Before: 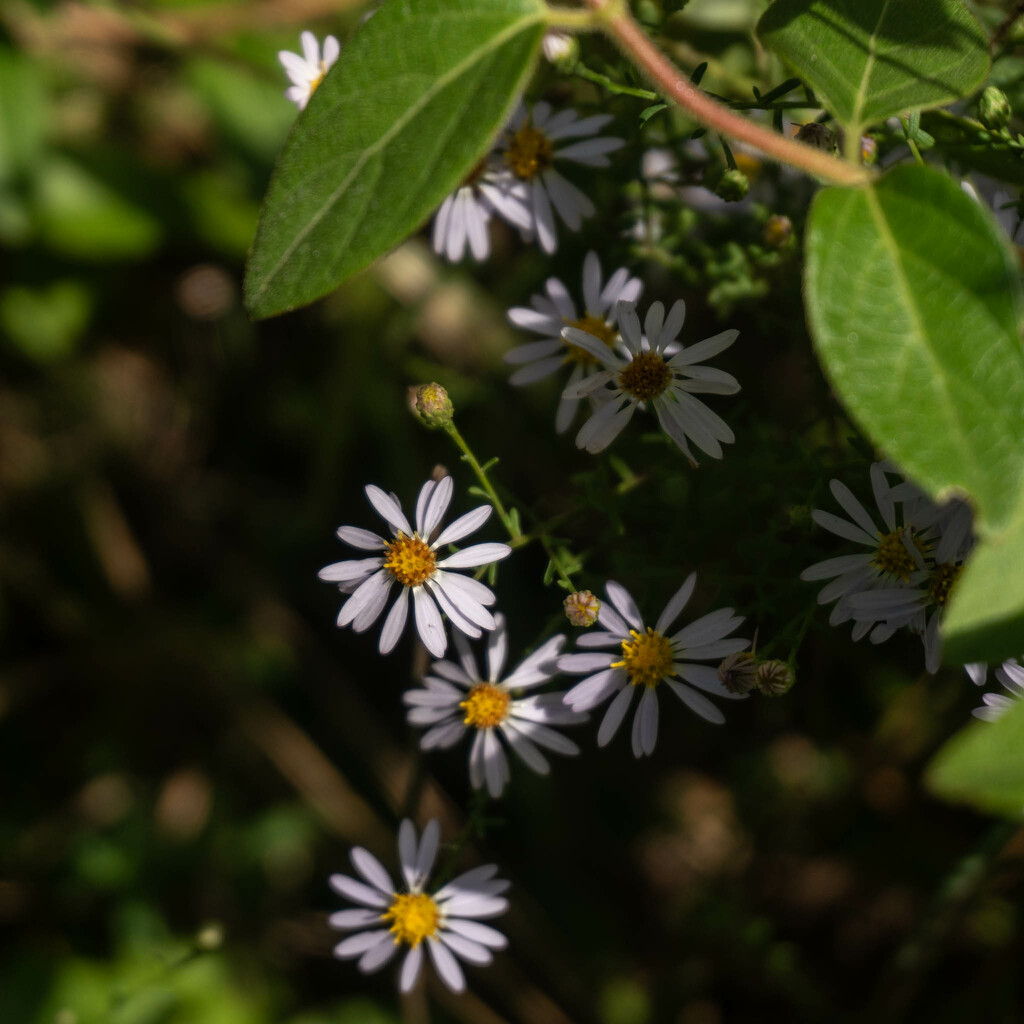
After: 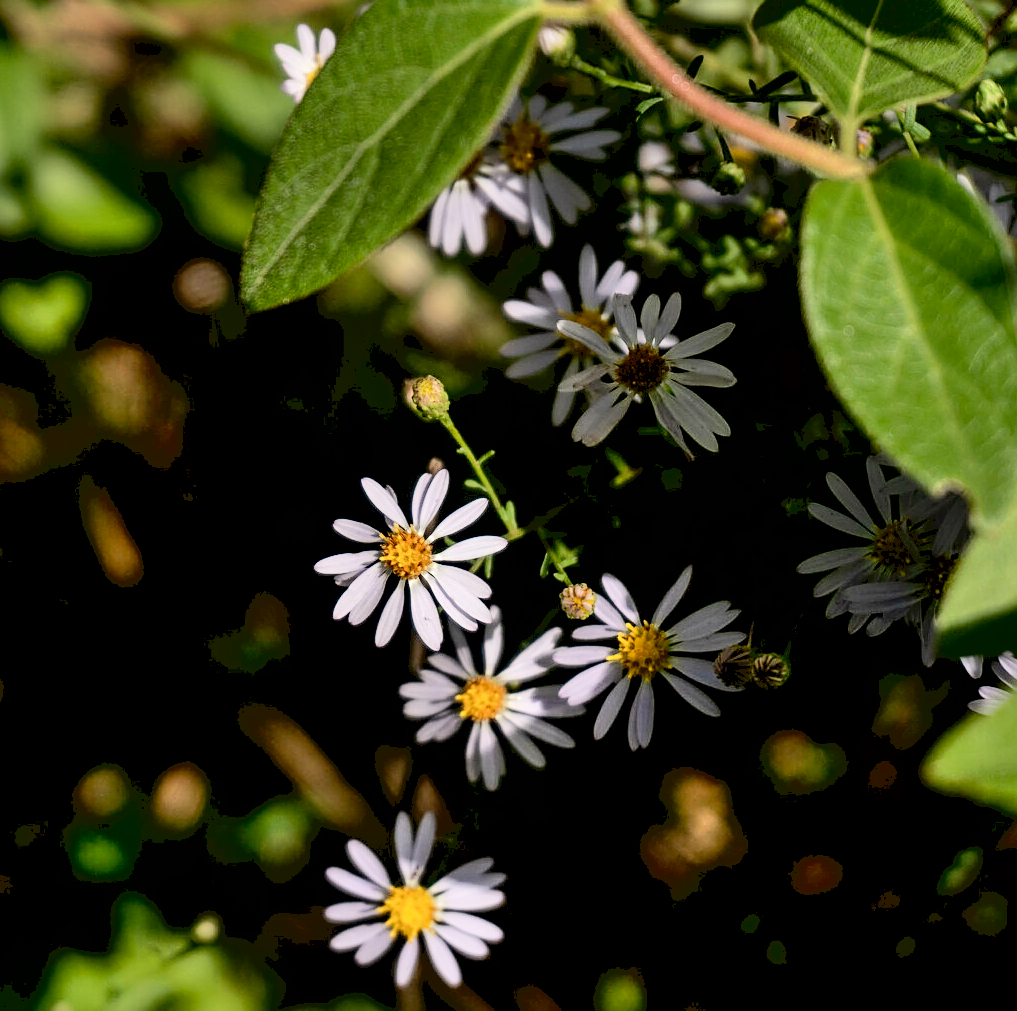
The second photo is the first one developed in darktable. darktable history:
crop: left 0.445%, top 0.753%, right 0.165%, bottom 0.485%
exposure: black level correction 0.01, exposure 0.01 EV, compensate highlight preservation false
tone curve: curves: ch0 [(0, 0) (0.003, 0.059) (0.011, 0.059) (0.025, 0.057) (0.044, 0.055) (0.069, 0.057) (0.1, 0.083) (0.136, 0.128) (0.177, 0.185) (0.224, 0.242) (0.277, 0.308) (0.335, 0.383) (0.399, 0.468) (0.468, 0.547) (0.543, 0.632) (0.623, 0.71) (0.709, 0.801) (0.801, 0.859) (0.898, 0.922) (1, 1)], color space Lab, independent channels, preserve colors none
shadows and highlights: low approximation 0.01, soften with gaussian
sharpen: on, module defaults
